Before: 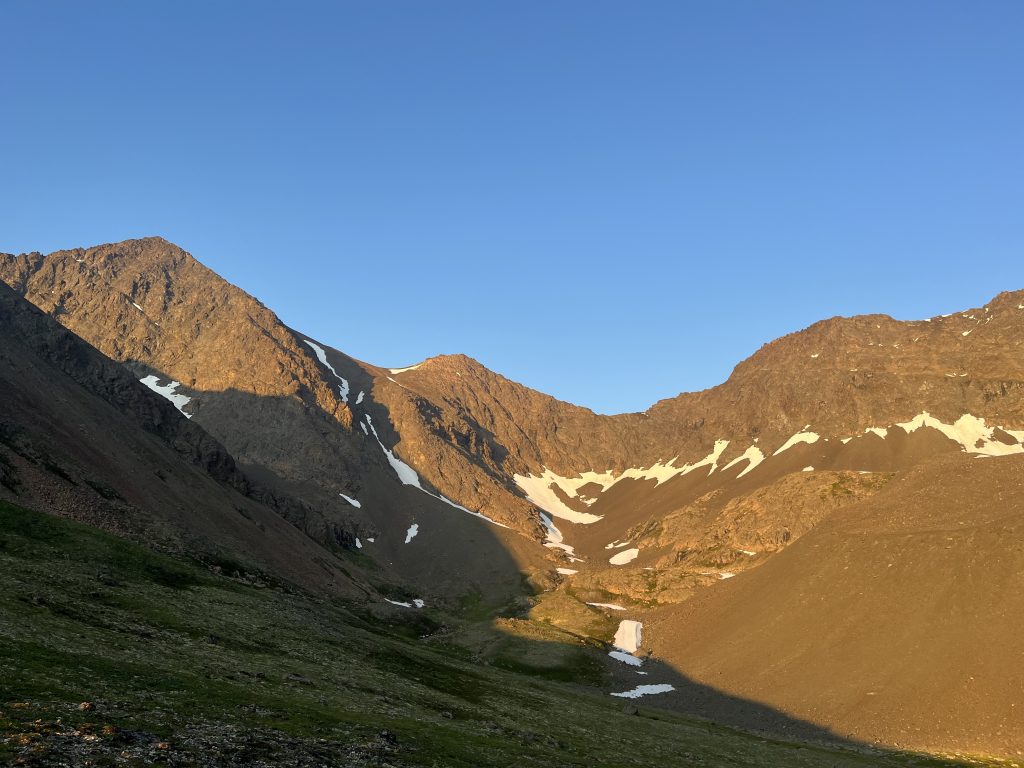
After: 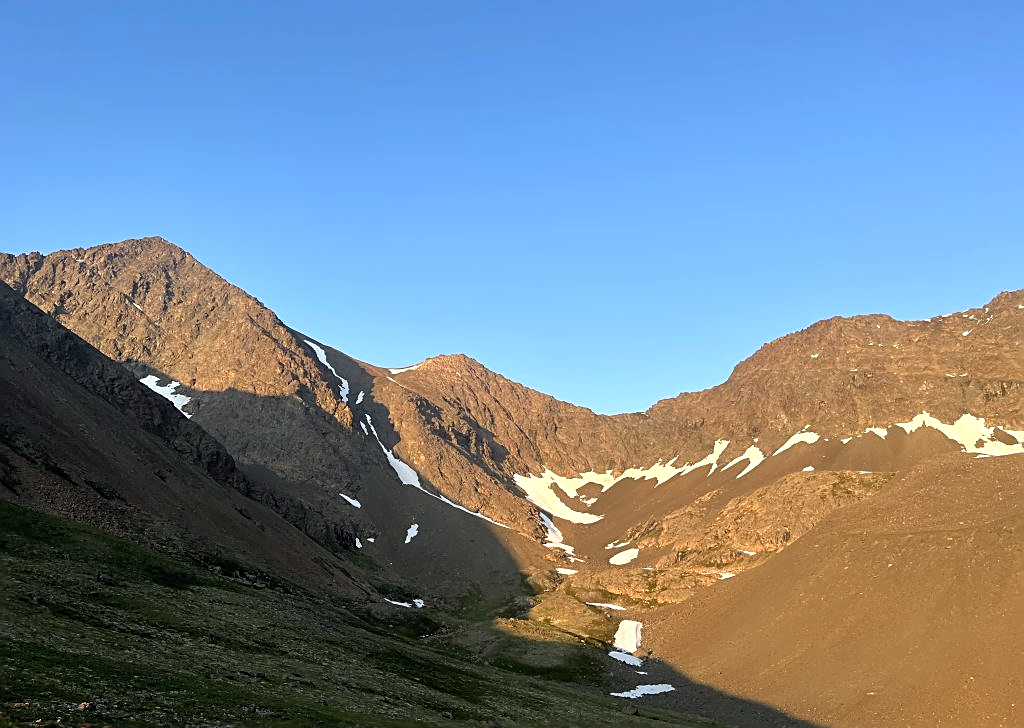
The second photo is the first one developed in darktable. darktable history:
color correction: highlights a* -0.08, highlights b* -5.93, shadows a* -0.148, shadows b* -0.086
sharpen: on, module defaults
crop and rotate: top 0.003%, bottom 5.184%
tone equalizer: -8 EV -0.444 EV, -7 EV -0.378 EV, -6 EV -0.349 EV, -5 EV -0.187 EV, -3 EV 0.216 EV, -2 EV 0.306 EV, -1 EV 0.401 EV, +0 EV 0.42 EV
